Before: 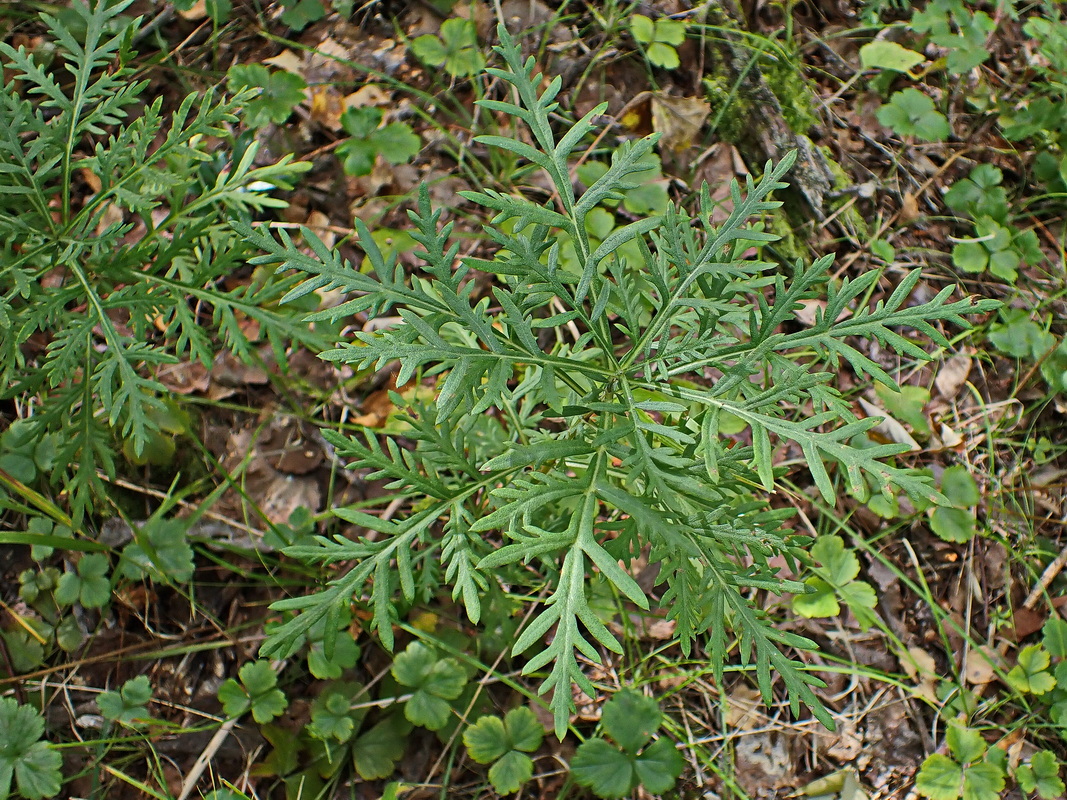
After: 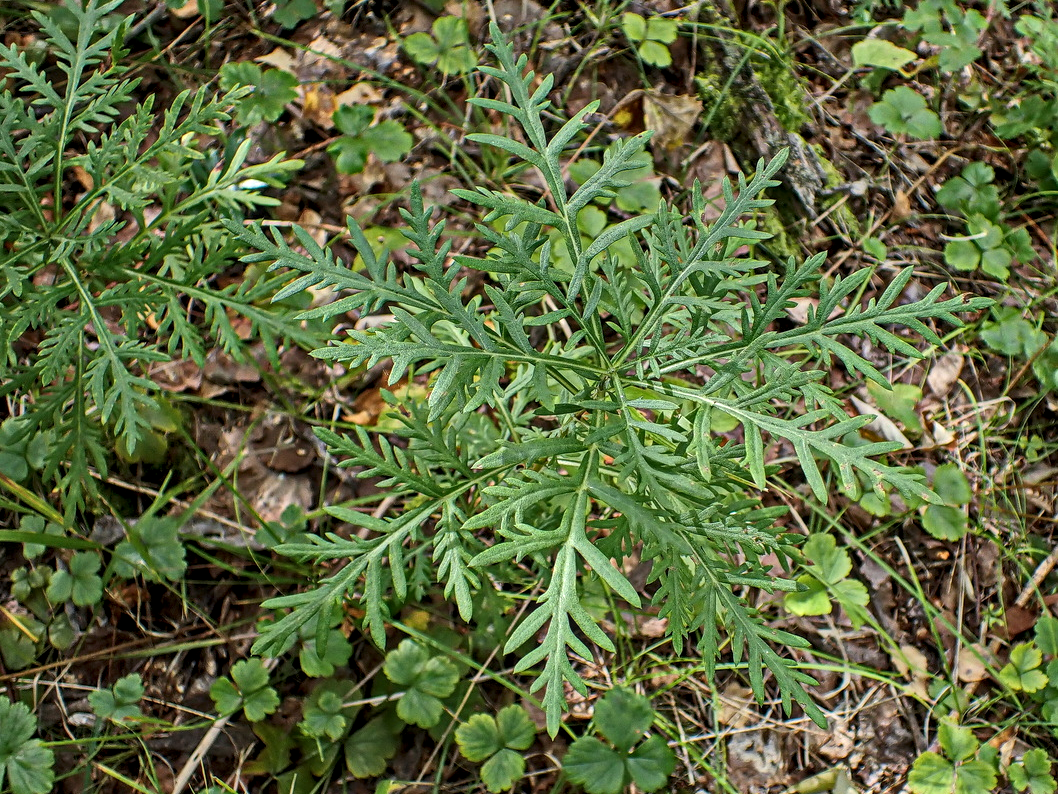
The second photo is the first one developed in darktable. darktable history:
crop and rotate: left 0.817%, top 0.325%, bottom 0.336%
local contrast: detail 142%
